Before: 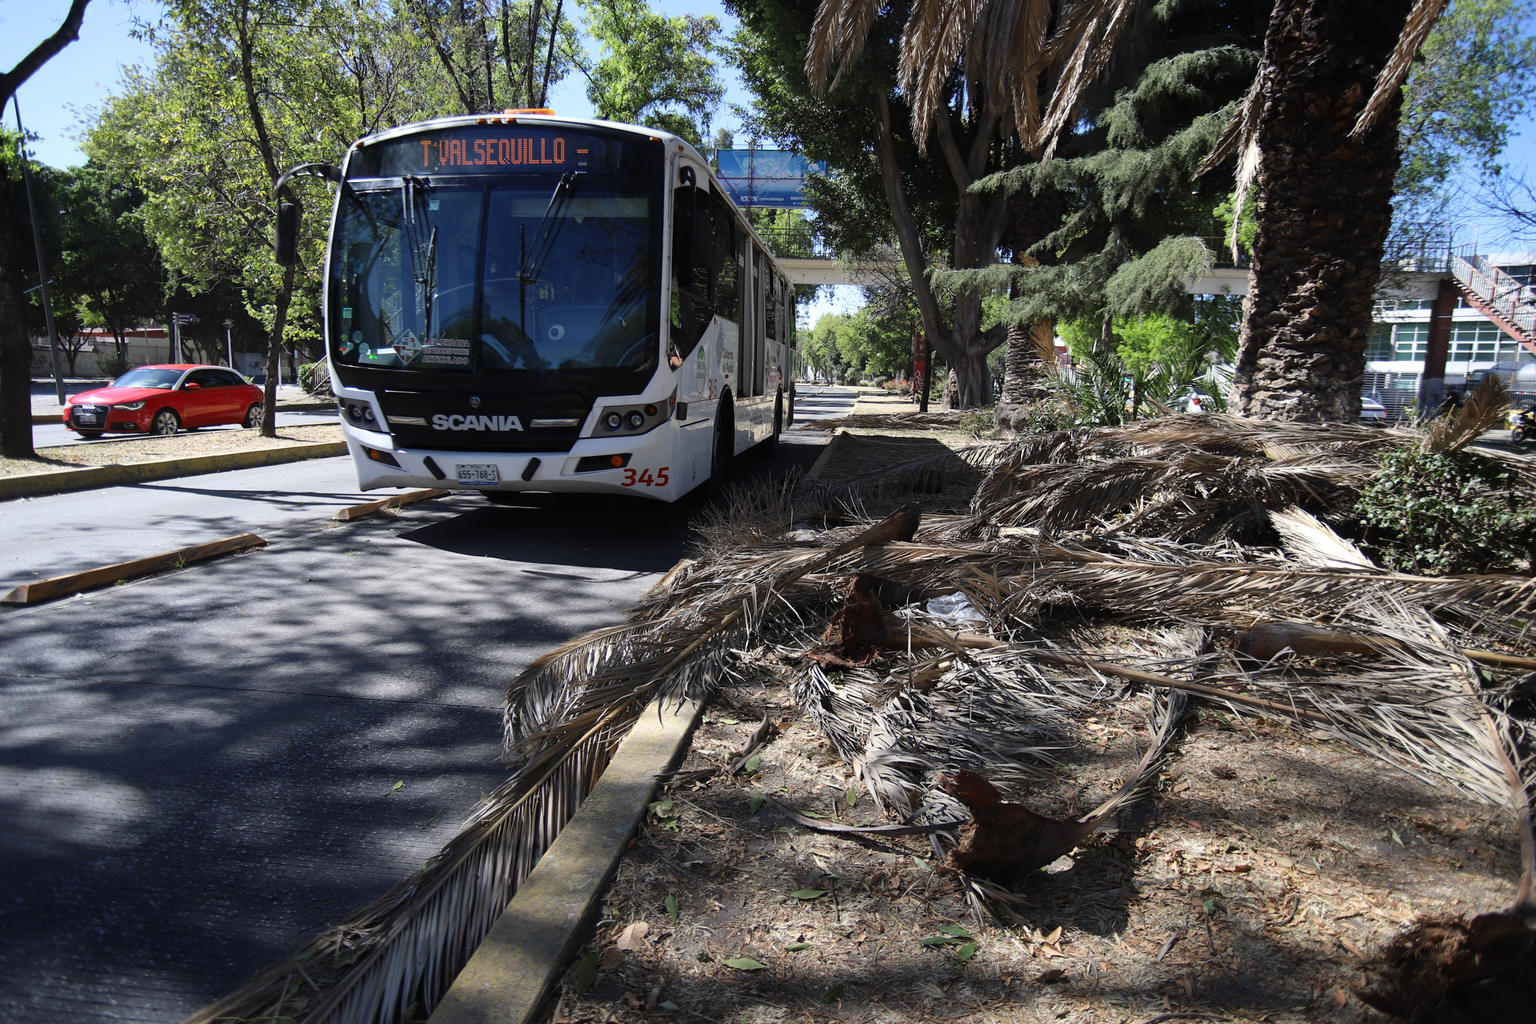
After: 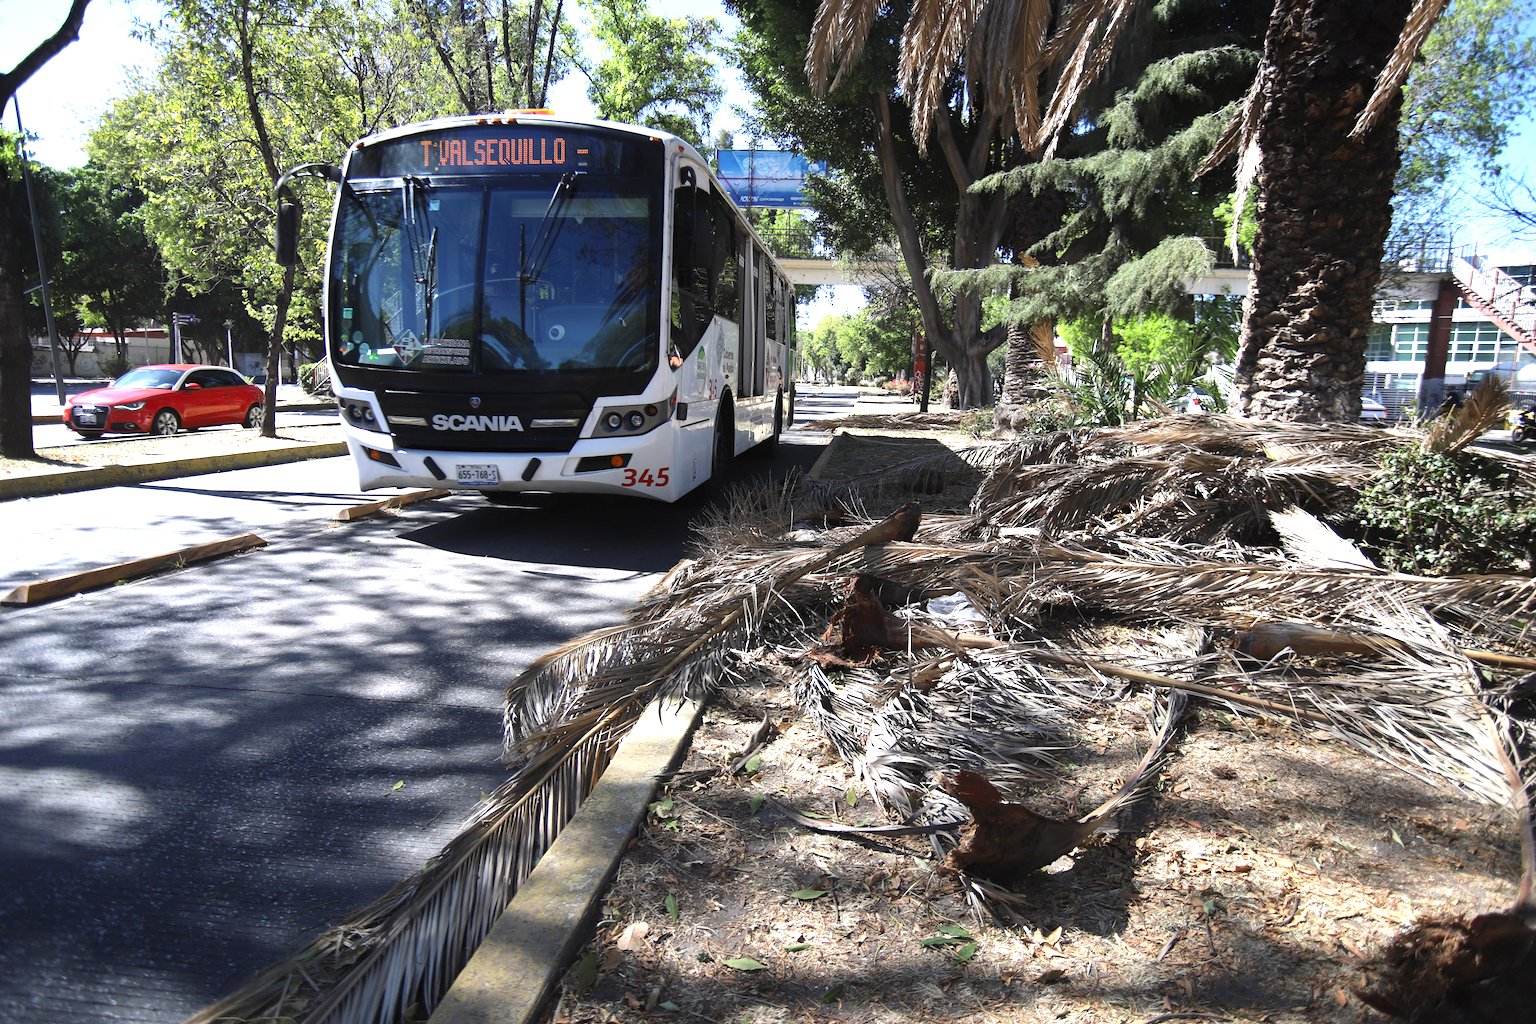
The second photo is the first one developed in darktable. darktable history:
exposure: black level correction 0, exposure 0.949 EV, compensate highlight preservation false
